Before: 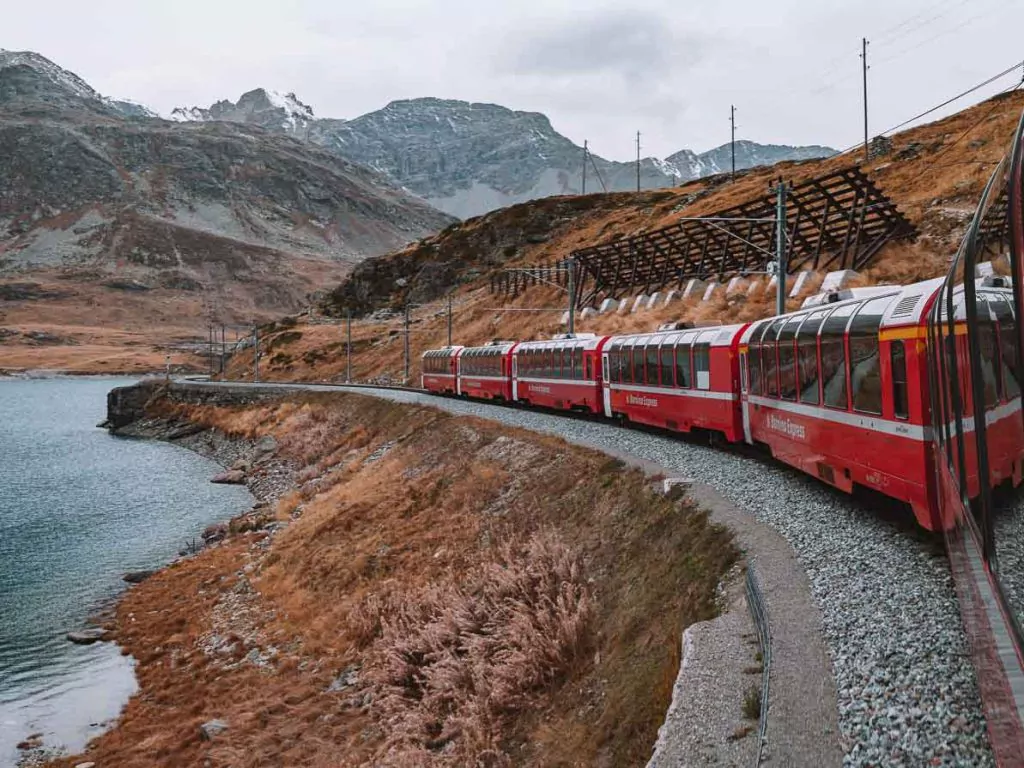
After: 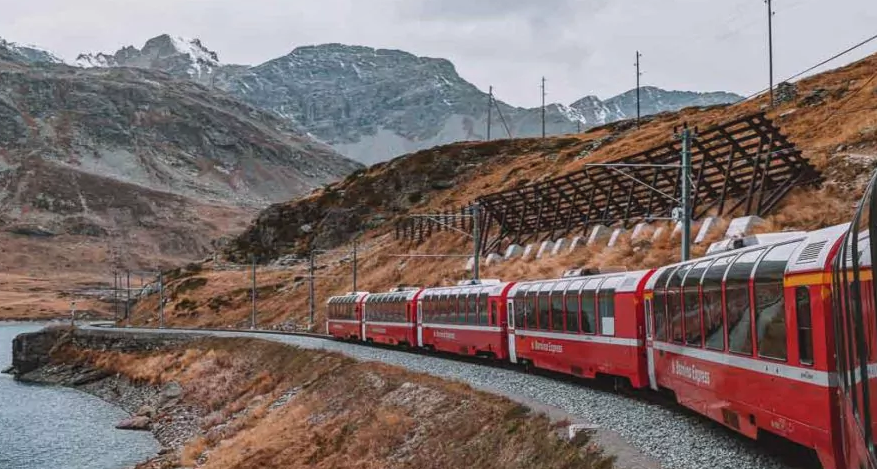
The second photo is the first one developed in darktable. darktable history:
local contrast: on, module defaults
crop and rotate: left 9.315%, top 7.154%, right 5.022%, bottom 31.69%
contrast brightness saturation: contrast -0.124
